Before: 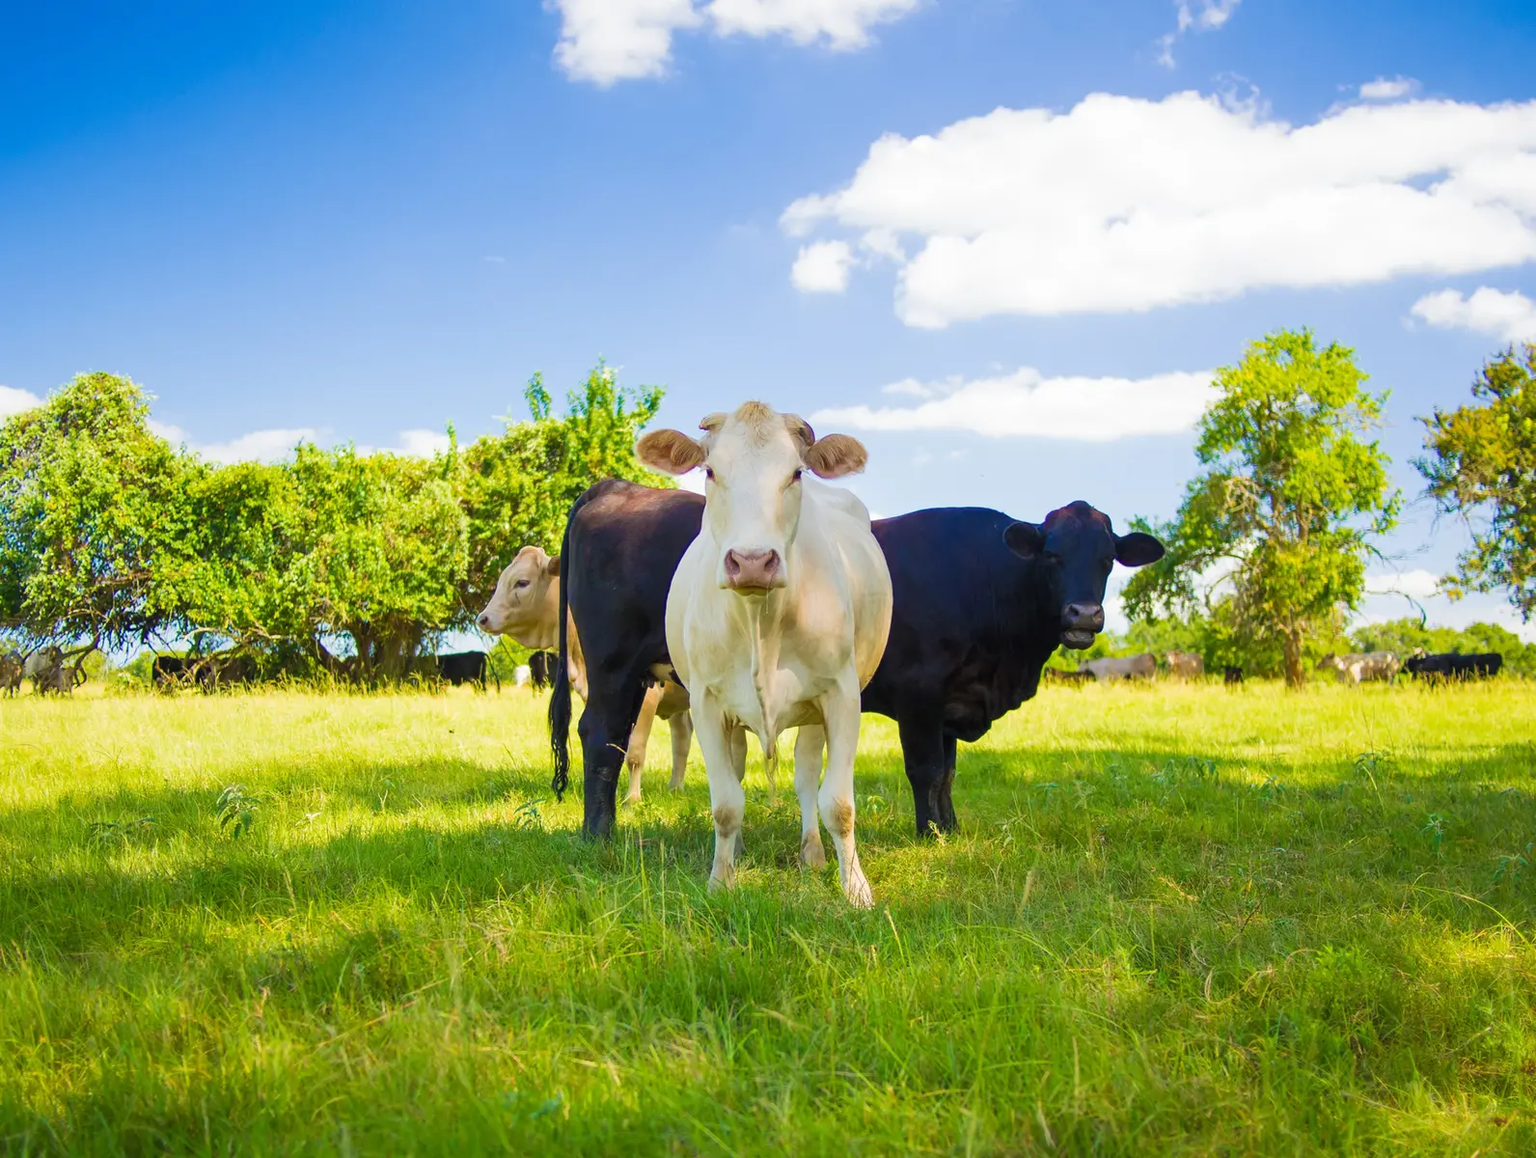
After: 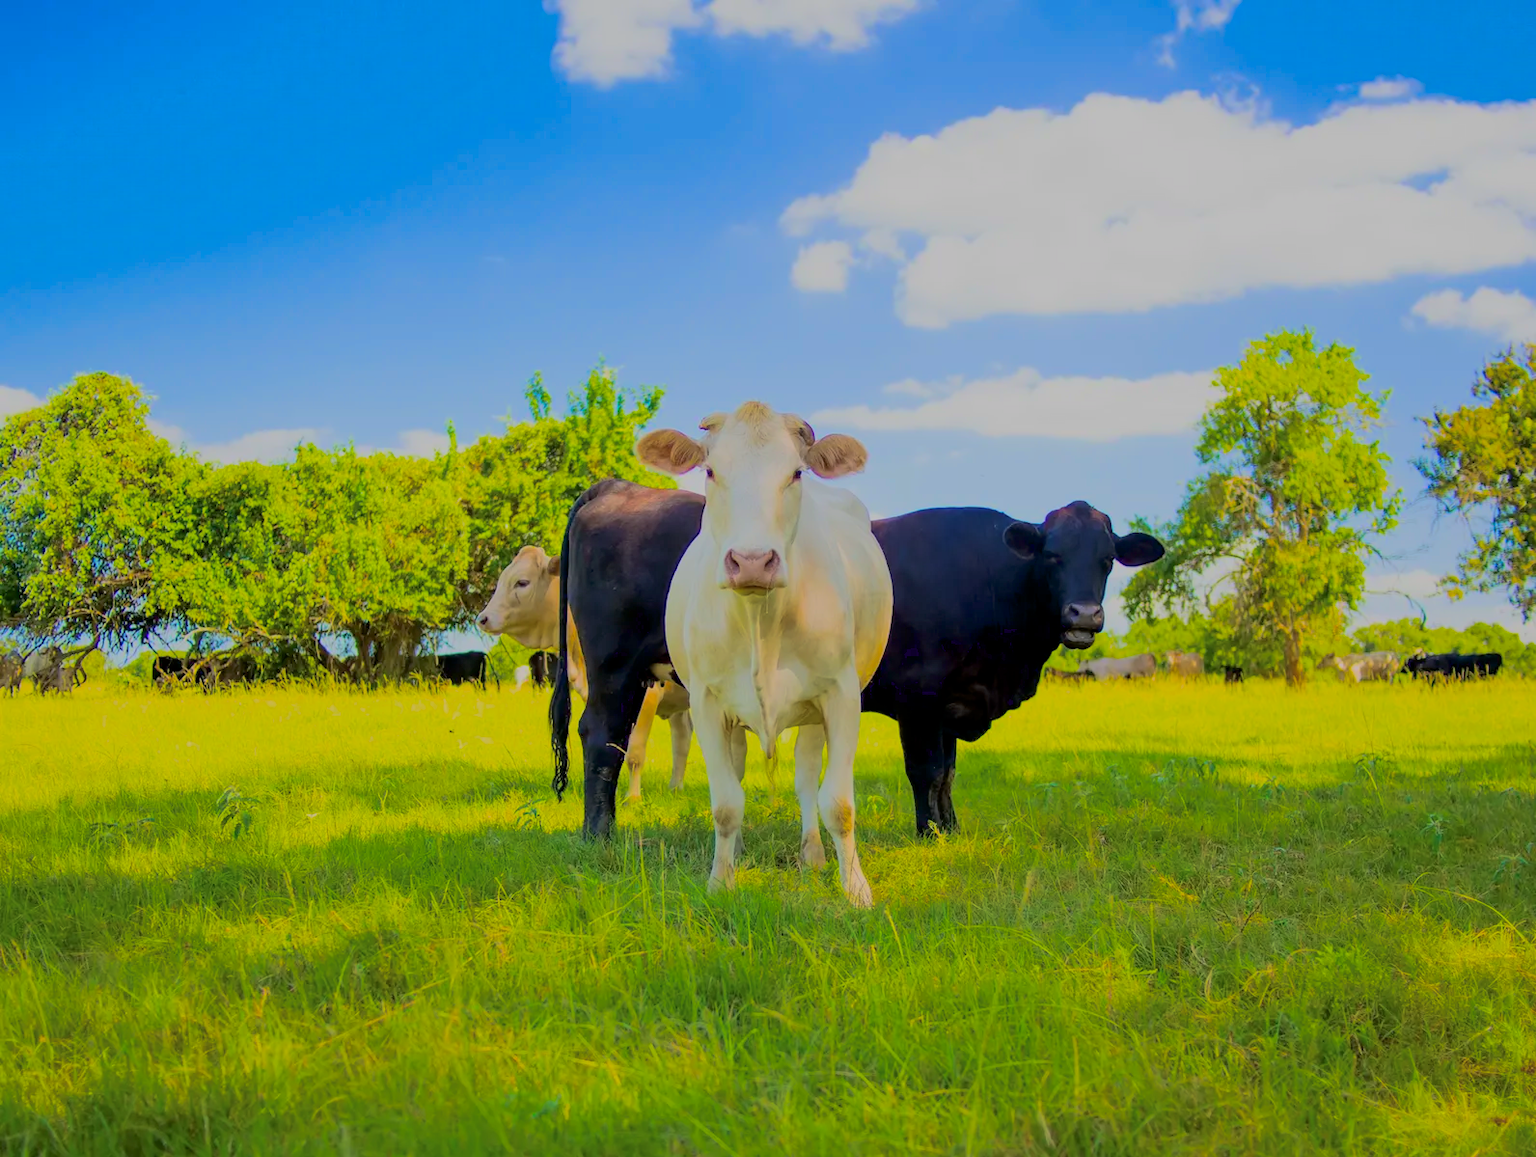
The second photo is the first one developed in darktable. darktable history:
filmic rgb: middle gray luminance 3.31%, black relative exposure -6.02 EV, white relative exposure 6.31 EV, dynamic range scaling 21.68%, target black luminance 0%, hardness 2.31, latitude 46.23%, contrast 0.776, highlights saturation mix 98.73%, shadows ↔ highlights balance 0.263%, color science v6 (2022)
